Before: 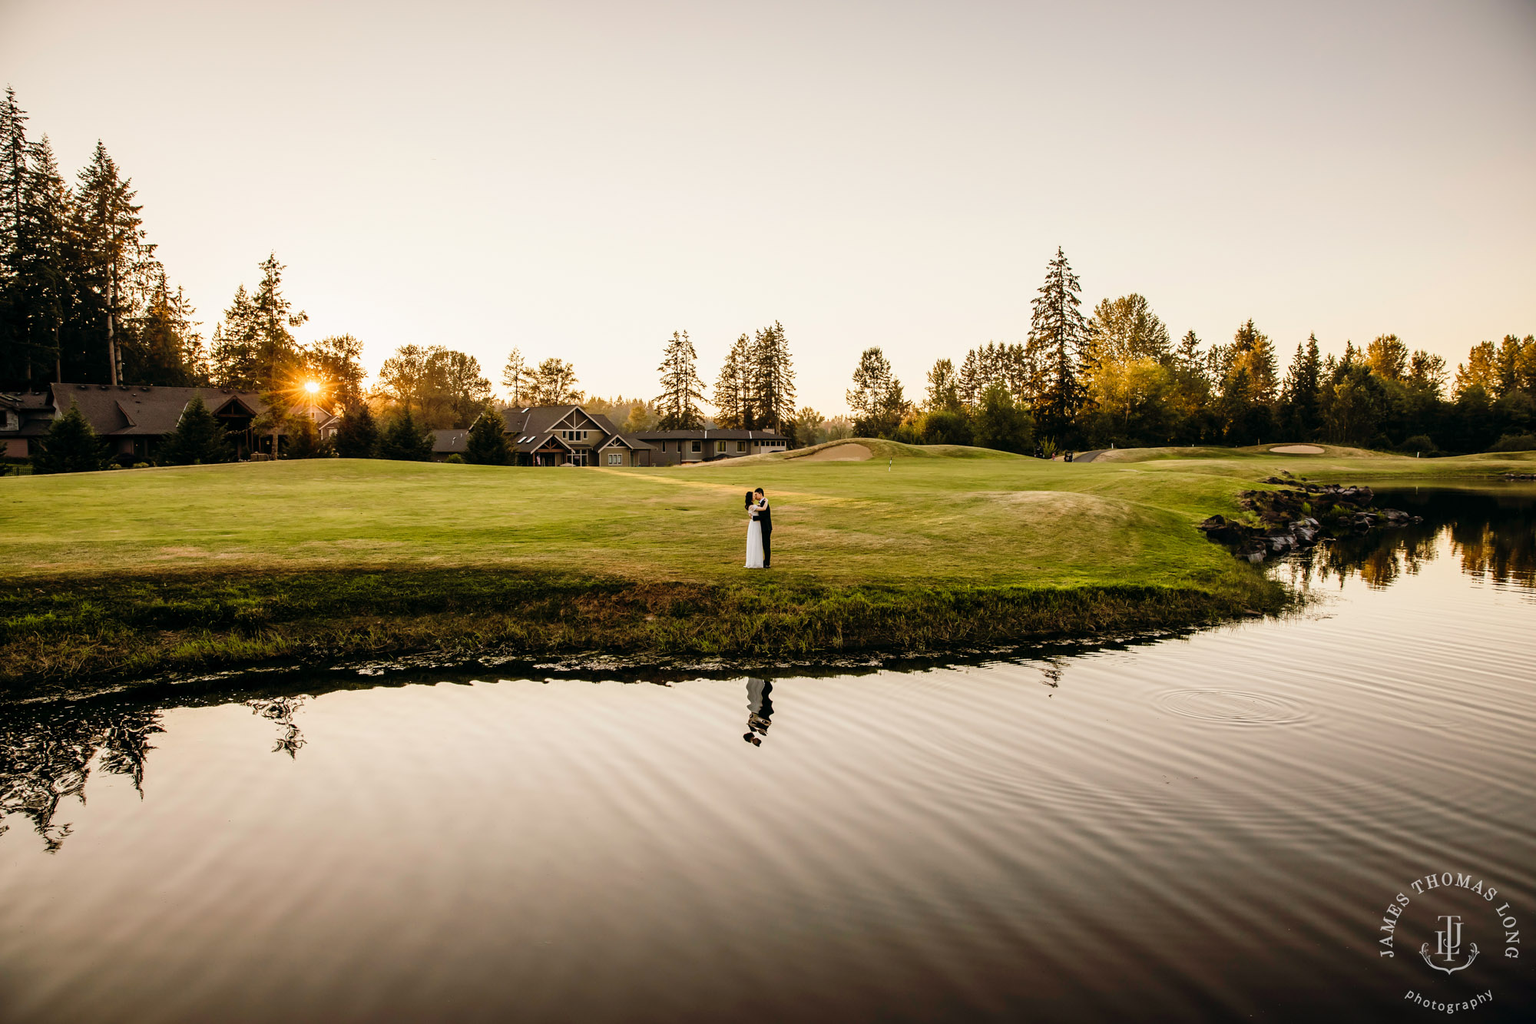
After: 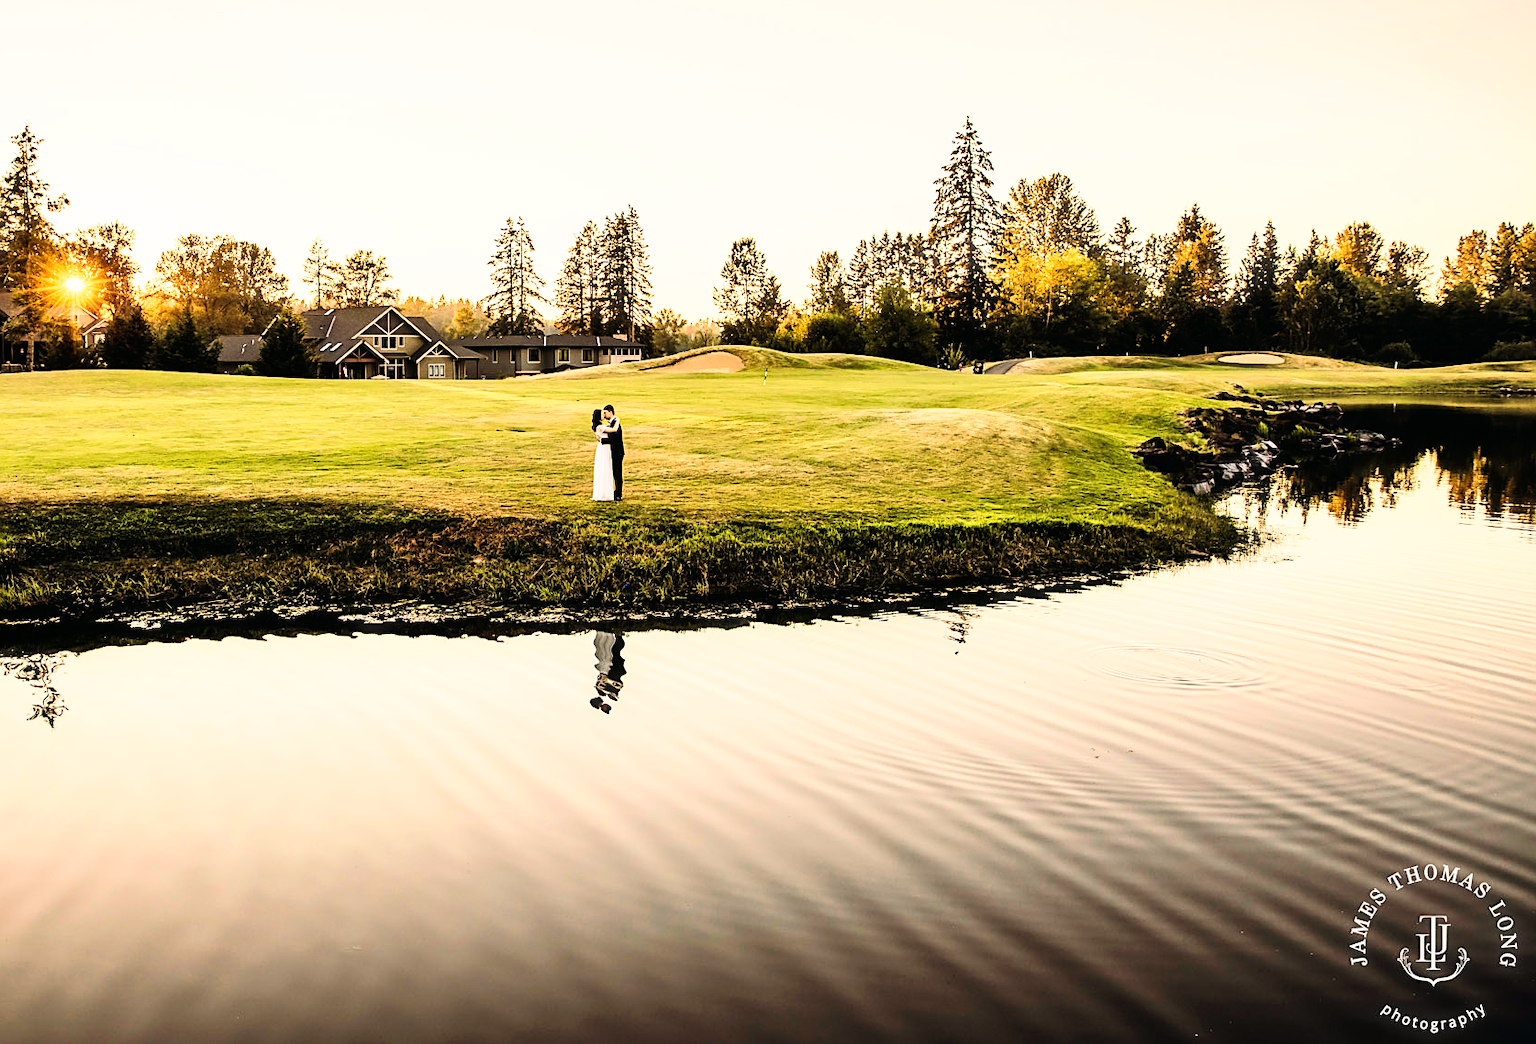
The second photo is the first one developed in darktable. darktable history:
base curve: curves: ch0 [(0, 0) (0.007, 0.004) (0.027, 0.03) (0.046, 0.07) (0.207, 0.54) (0.442, 0.872) (0.673, 0.972) (1, 1)]
haze removal: strength -0.041, compatibility mode true, adaptive false
crop: left 16.285%, top 14.559%
sharpen: on, module defaults
shadows and highlights: low approximation 0.01, soften with gaussian
